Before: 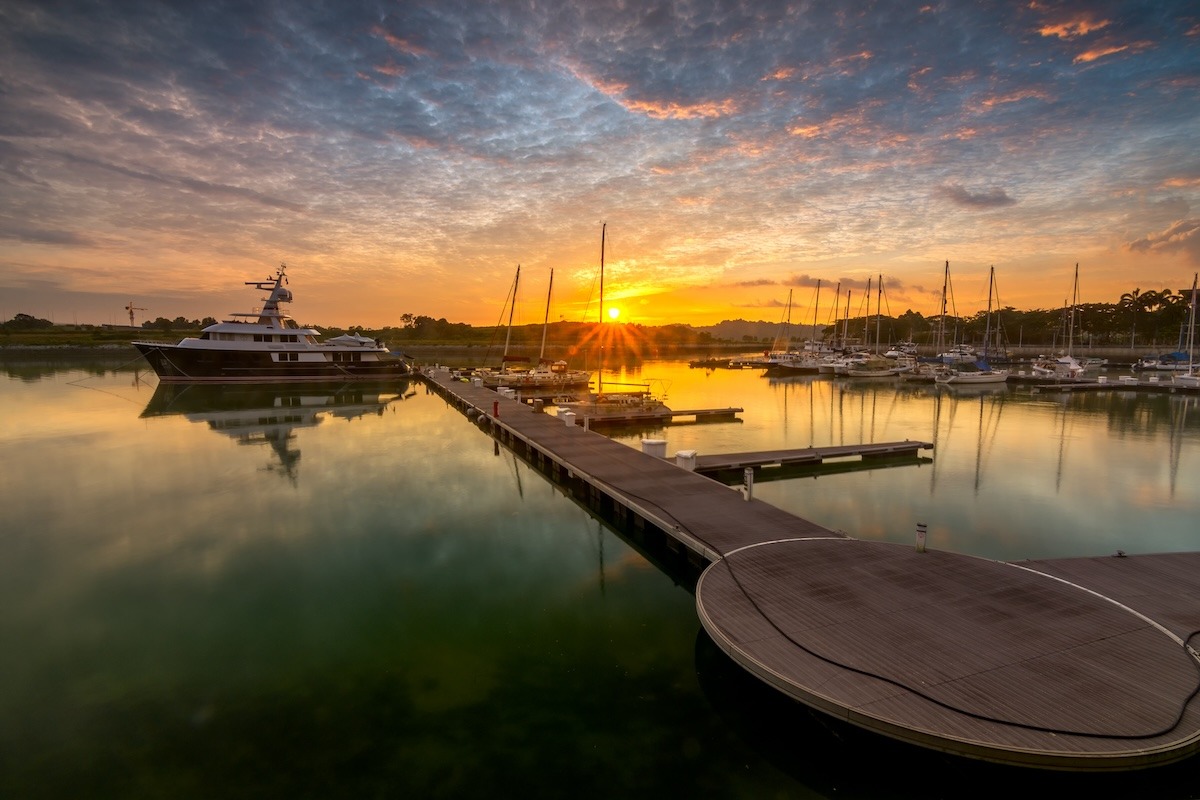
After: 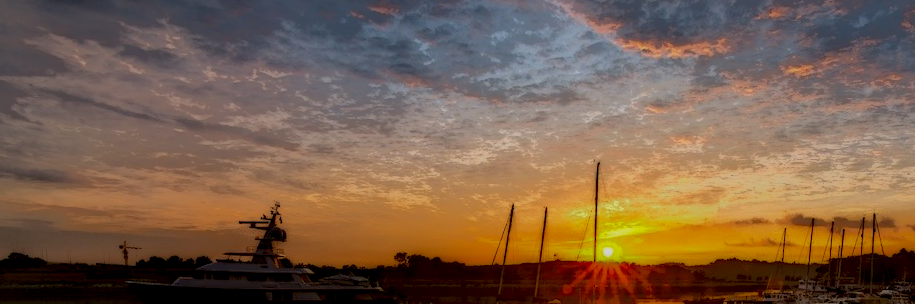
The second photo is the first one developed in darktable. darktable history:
crop: left 0.579%, top 7.627%, right 23.167%, bottom 54.275%
local contrast: highlights 0%, shadows 198%, detail 164%, midtone range 0.001
